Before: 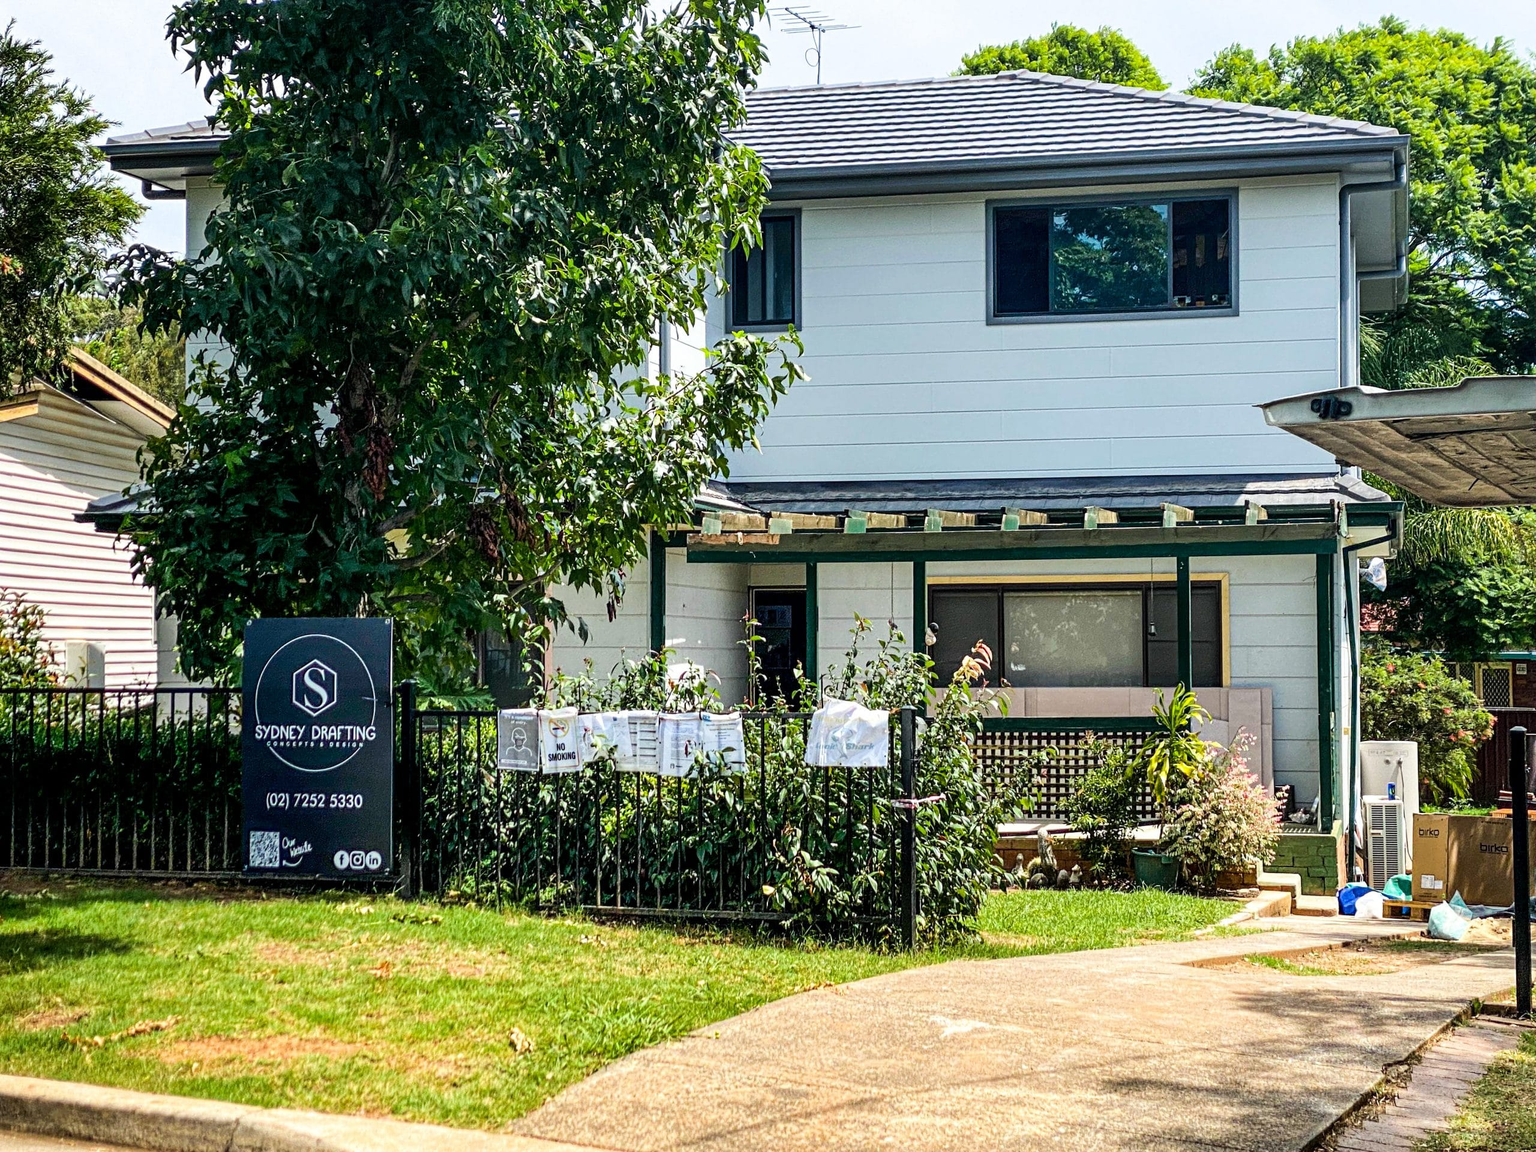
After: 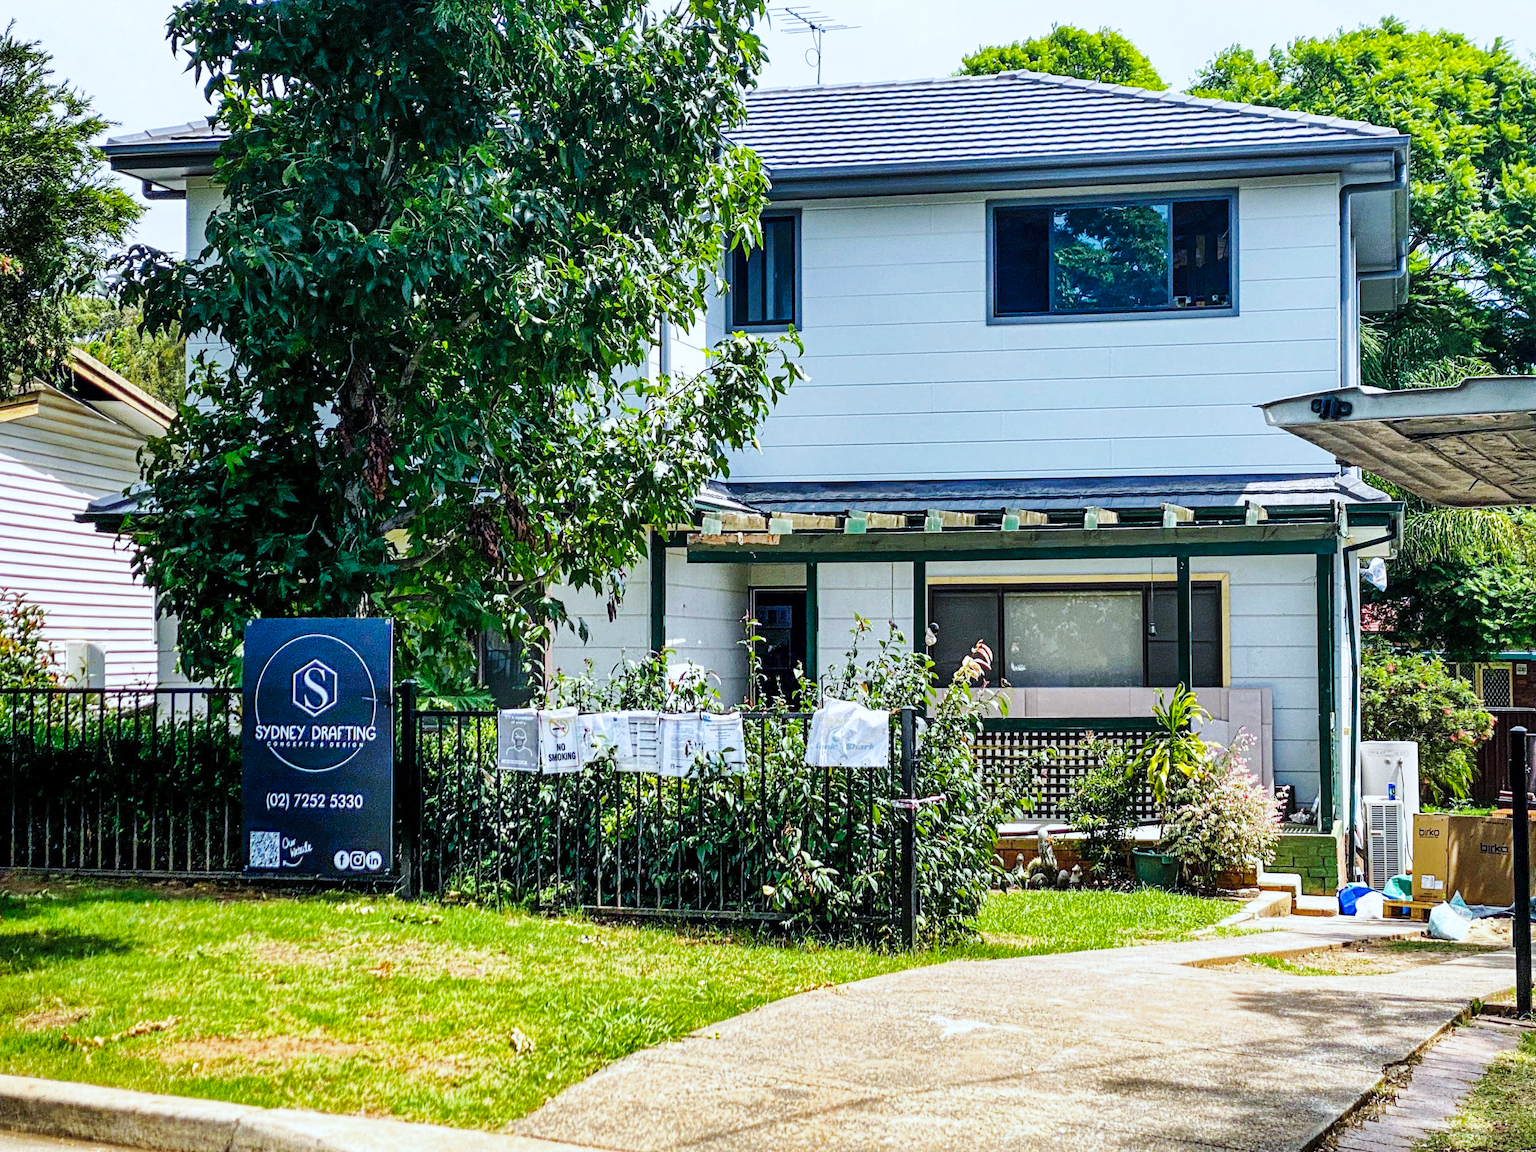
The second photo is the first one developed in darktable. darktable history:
white balance: red 0.931, blue 1.11
shadows and highlights: on, module defaults
base curve: curves: ch0 [(0, 0) (0.032, 0.025) (0.121, 0.166) (0.206, 0.329) (0.605, 0.79) (1, 1)], preserve colors none
